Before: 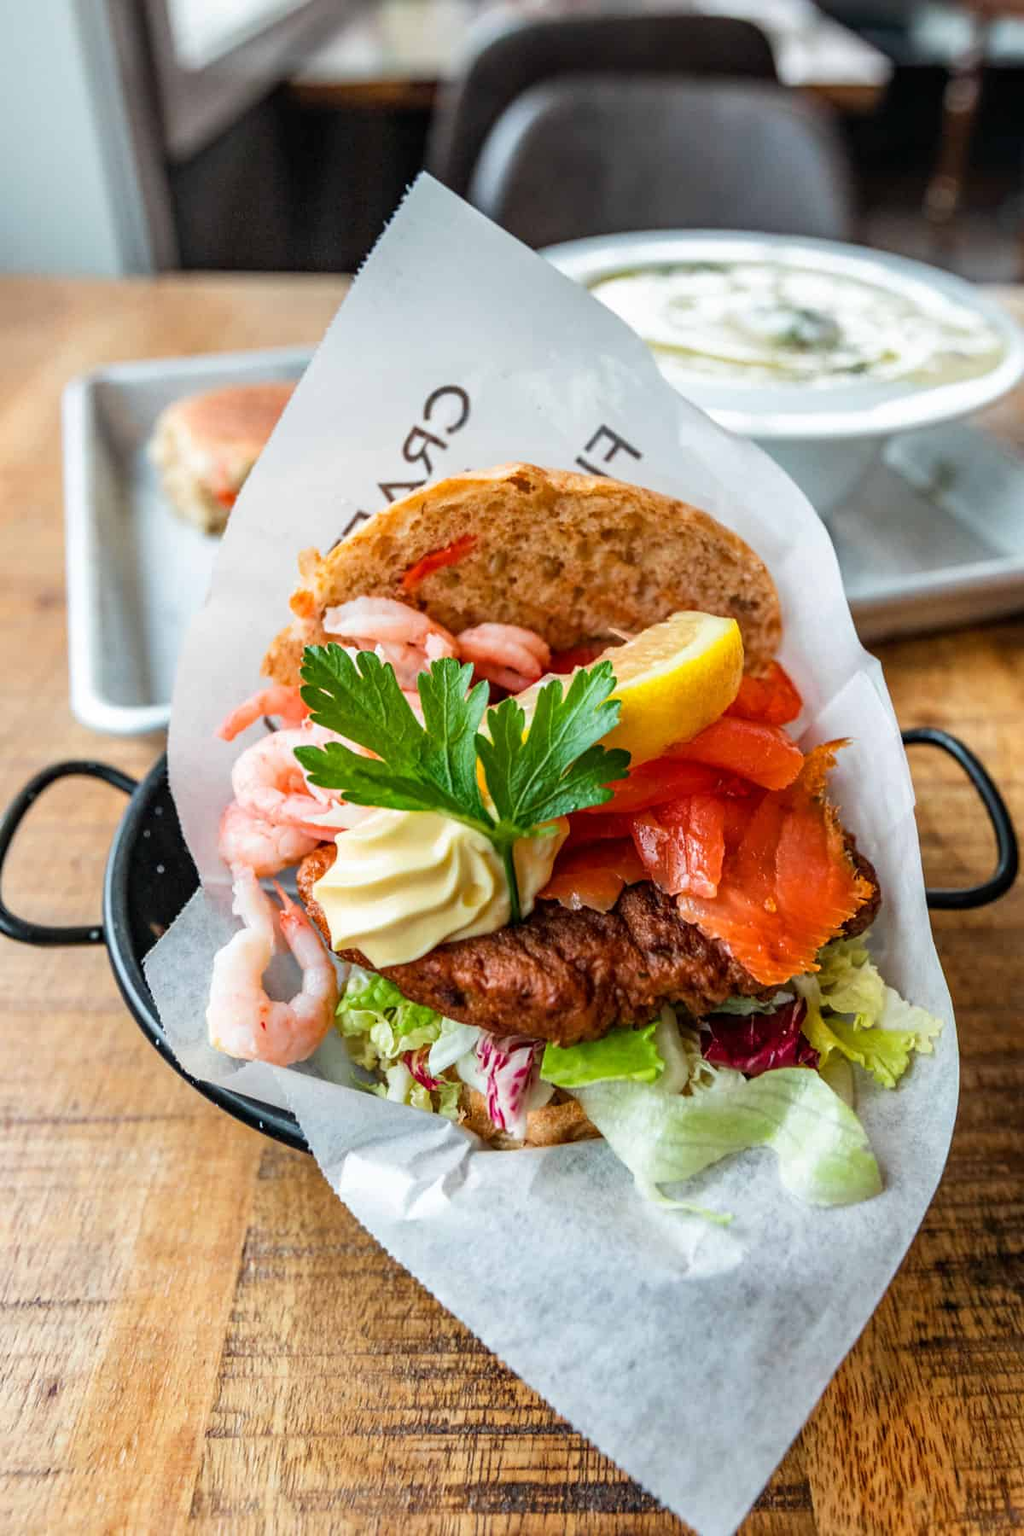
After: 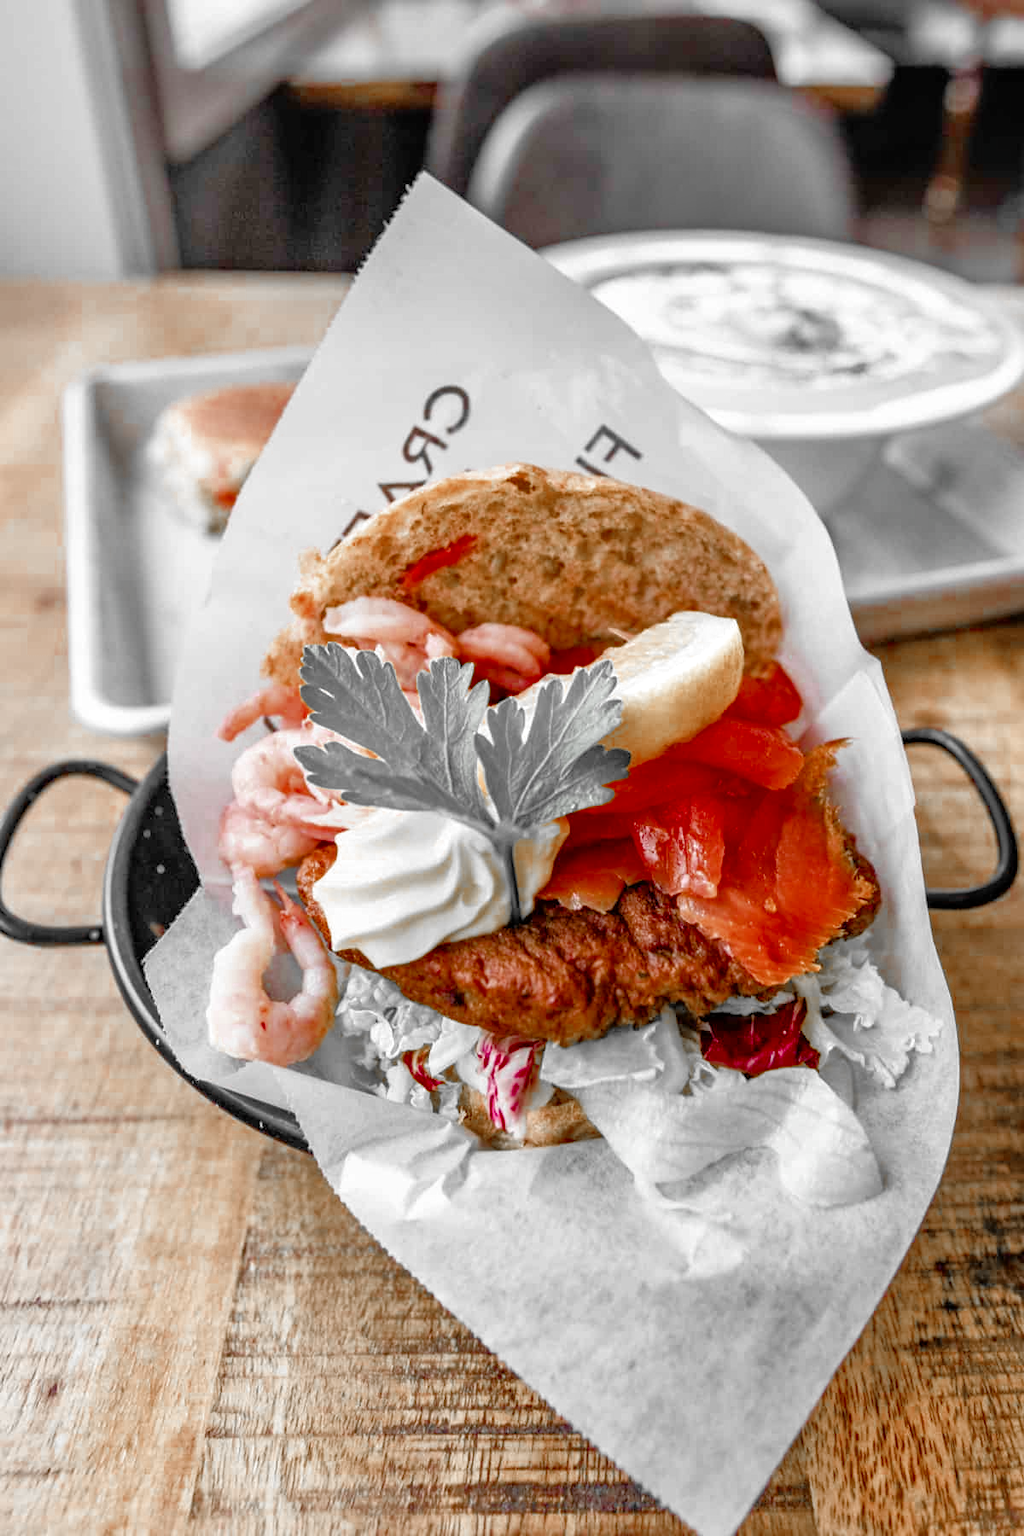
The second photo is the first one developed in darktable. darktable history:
color balance rgb: perceptual saturation grading › global saturation 20%, perceptual saturation grading › highlights -50.433%, perceptual saturation grading › shadows 30.179%, global vibrance 20%
color zones: curves: ch0 [(0, 0.497) (0.096, 0.361) (0.221, 0.538) (0.429, 0.5) (0.571, 0.5) (0.714, 0.5) (0.857, 0.5) (1, 0.497)]; ch1 [(0, 0.5) (0.143, 0.5) (0.257, -0.002) (0.429, 0.04) (0.571, -0.001) (0.714, -0.015) (0.857, 0.024) (1, 0.5)]
tone equalizer: -7 EV 0.15 EV, -6 EV 0.634 EV, -5 EV 1.12 EV, -4 EV 1.32 EV, -3 EV 1.15 EV, -2 EV 0.6 EV, -1 EV 0.15 EV
contrast brightness saturation: saturation -0.064
